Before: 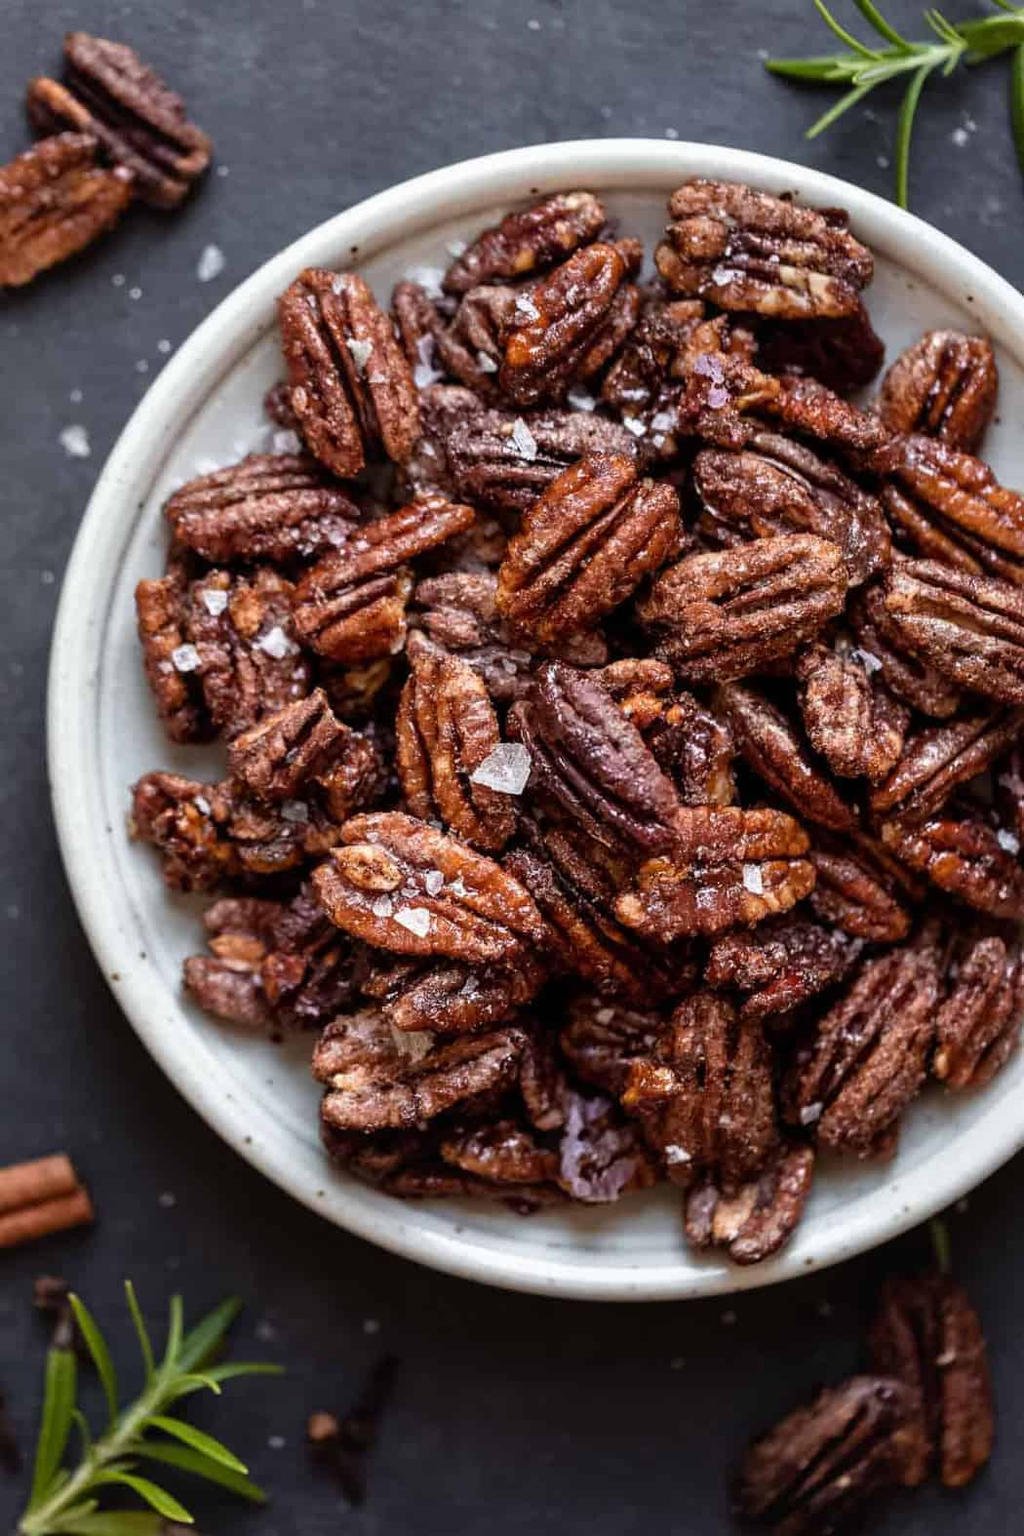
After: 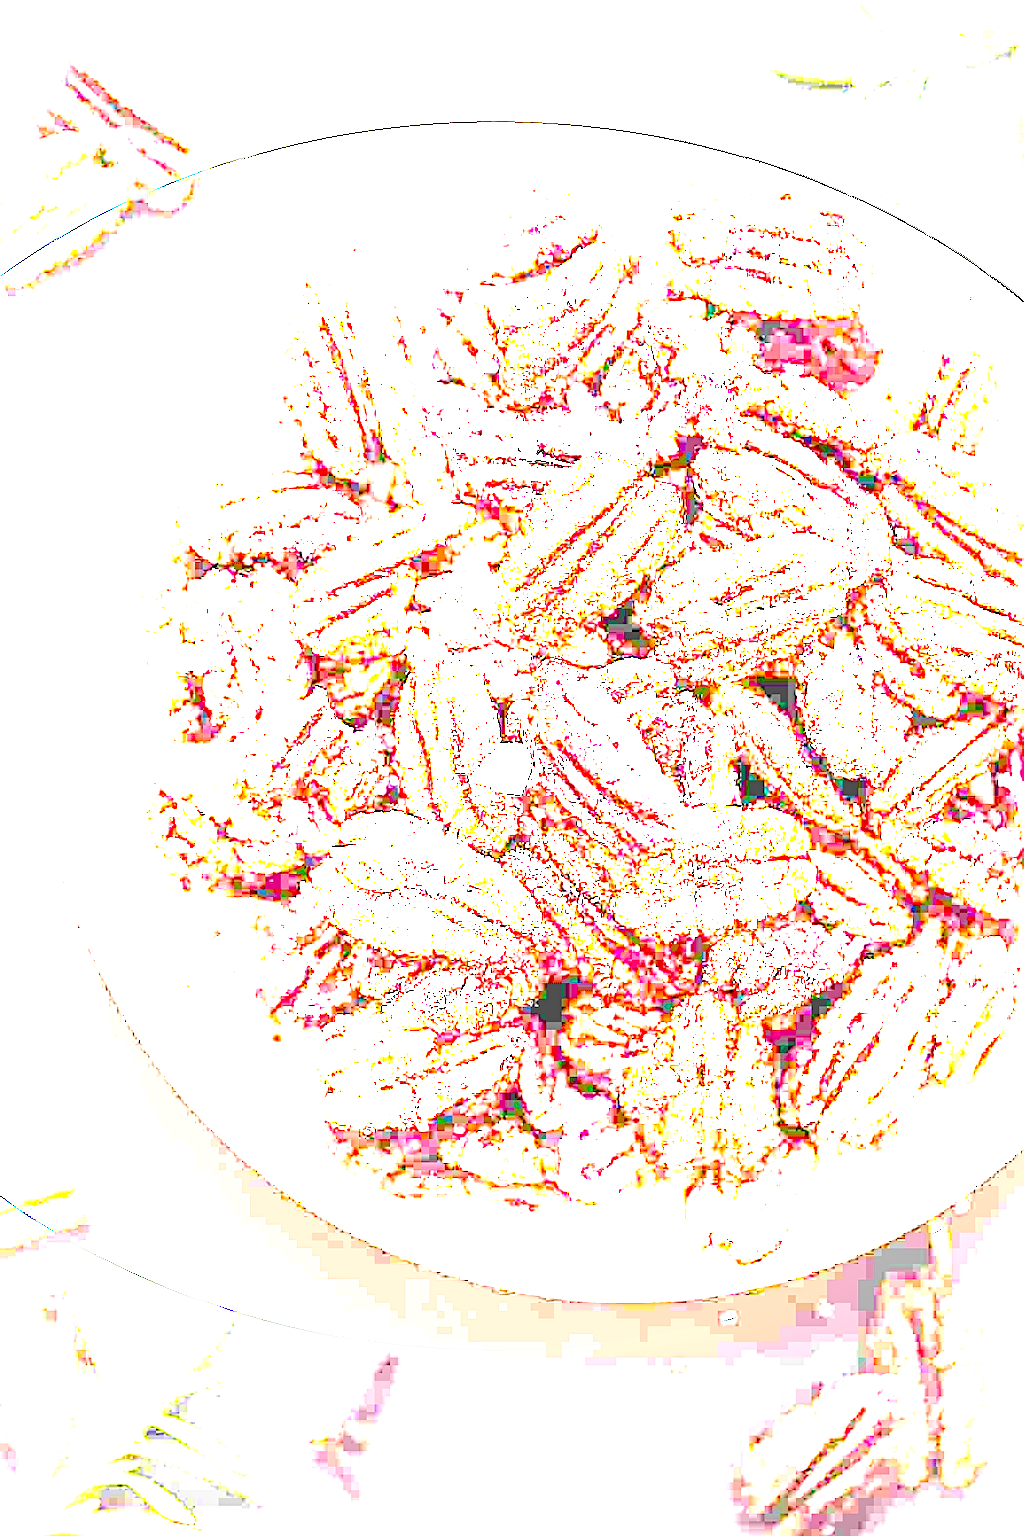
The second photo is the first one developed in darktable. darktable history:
sharpen: radius 2.167, amount 0.381, threshold 0
vignetting: fall-off start 97.23%, saturation -0.024, center (-0.033, -0.042), width/height ratio 1.179, unbound false
exposure: exposure 8 EV, compensate highlight preservation false
